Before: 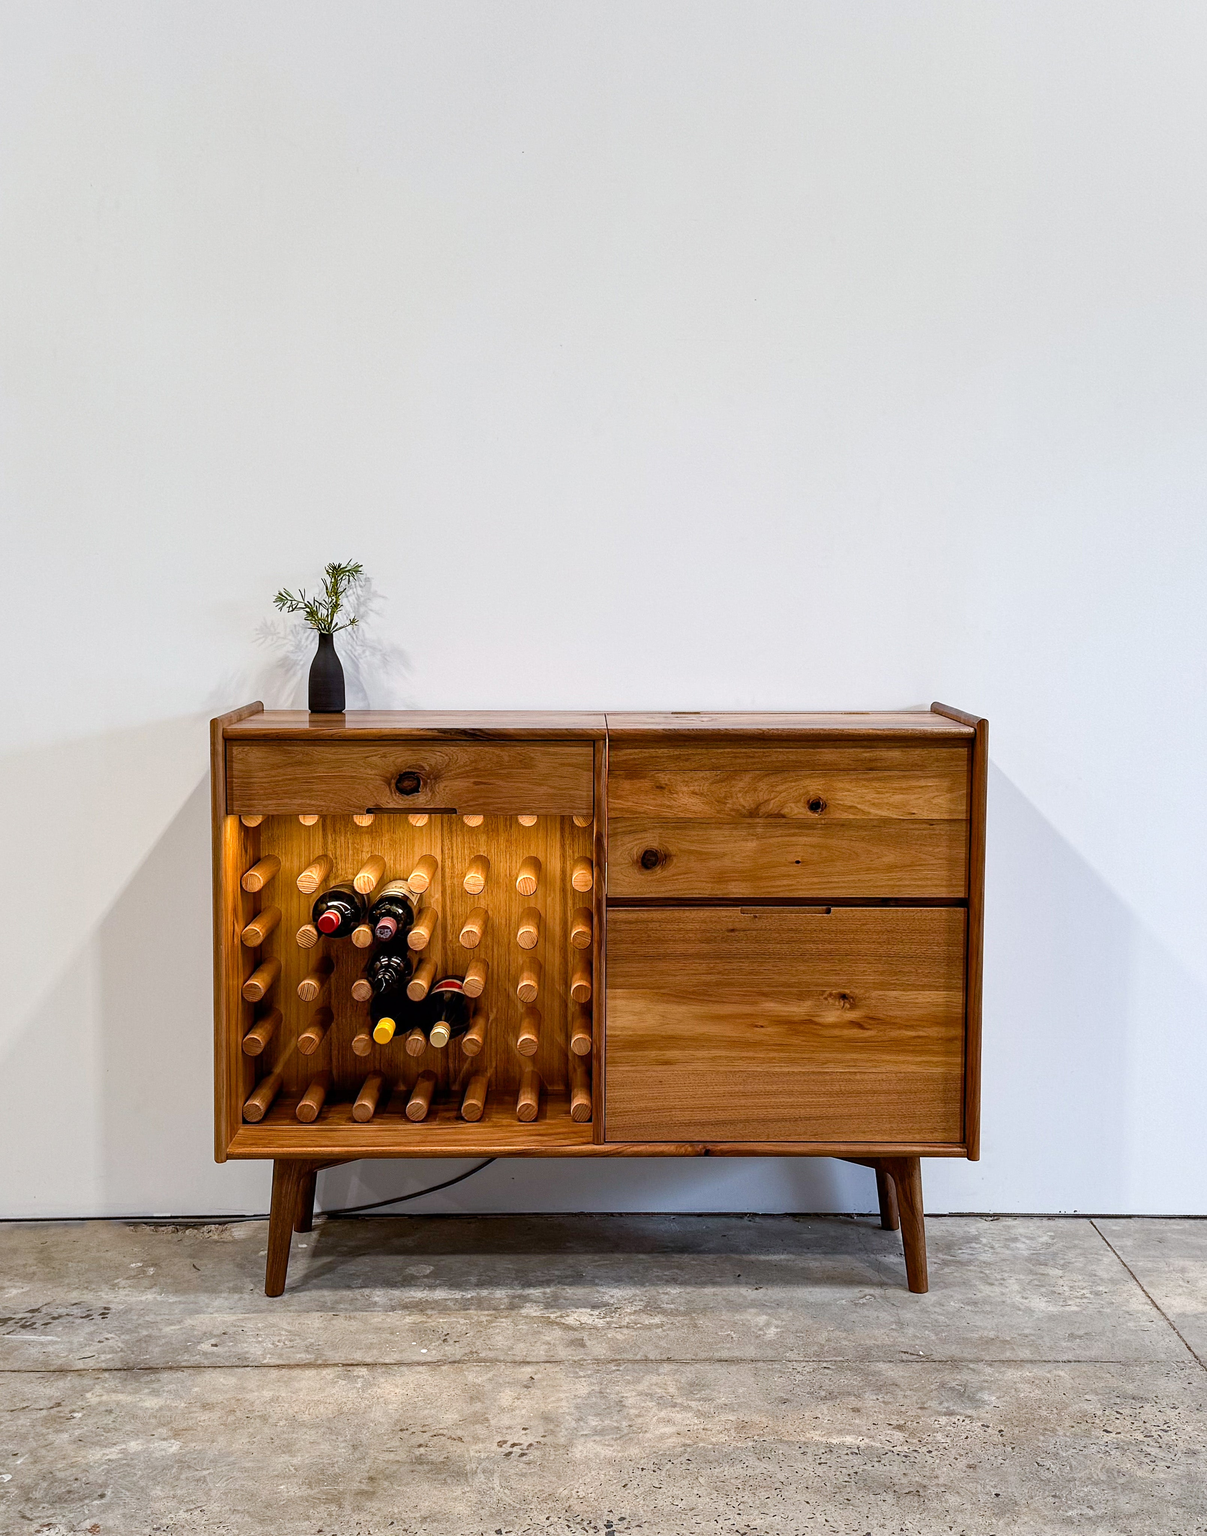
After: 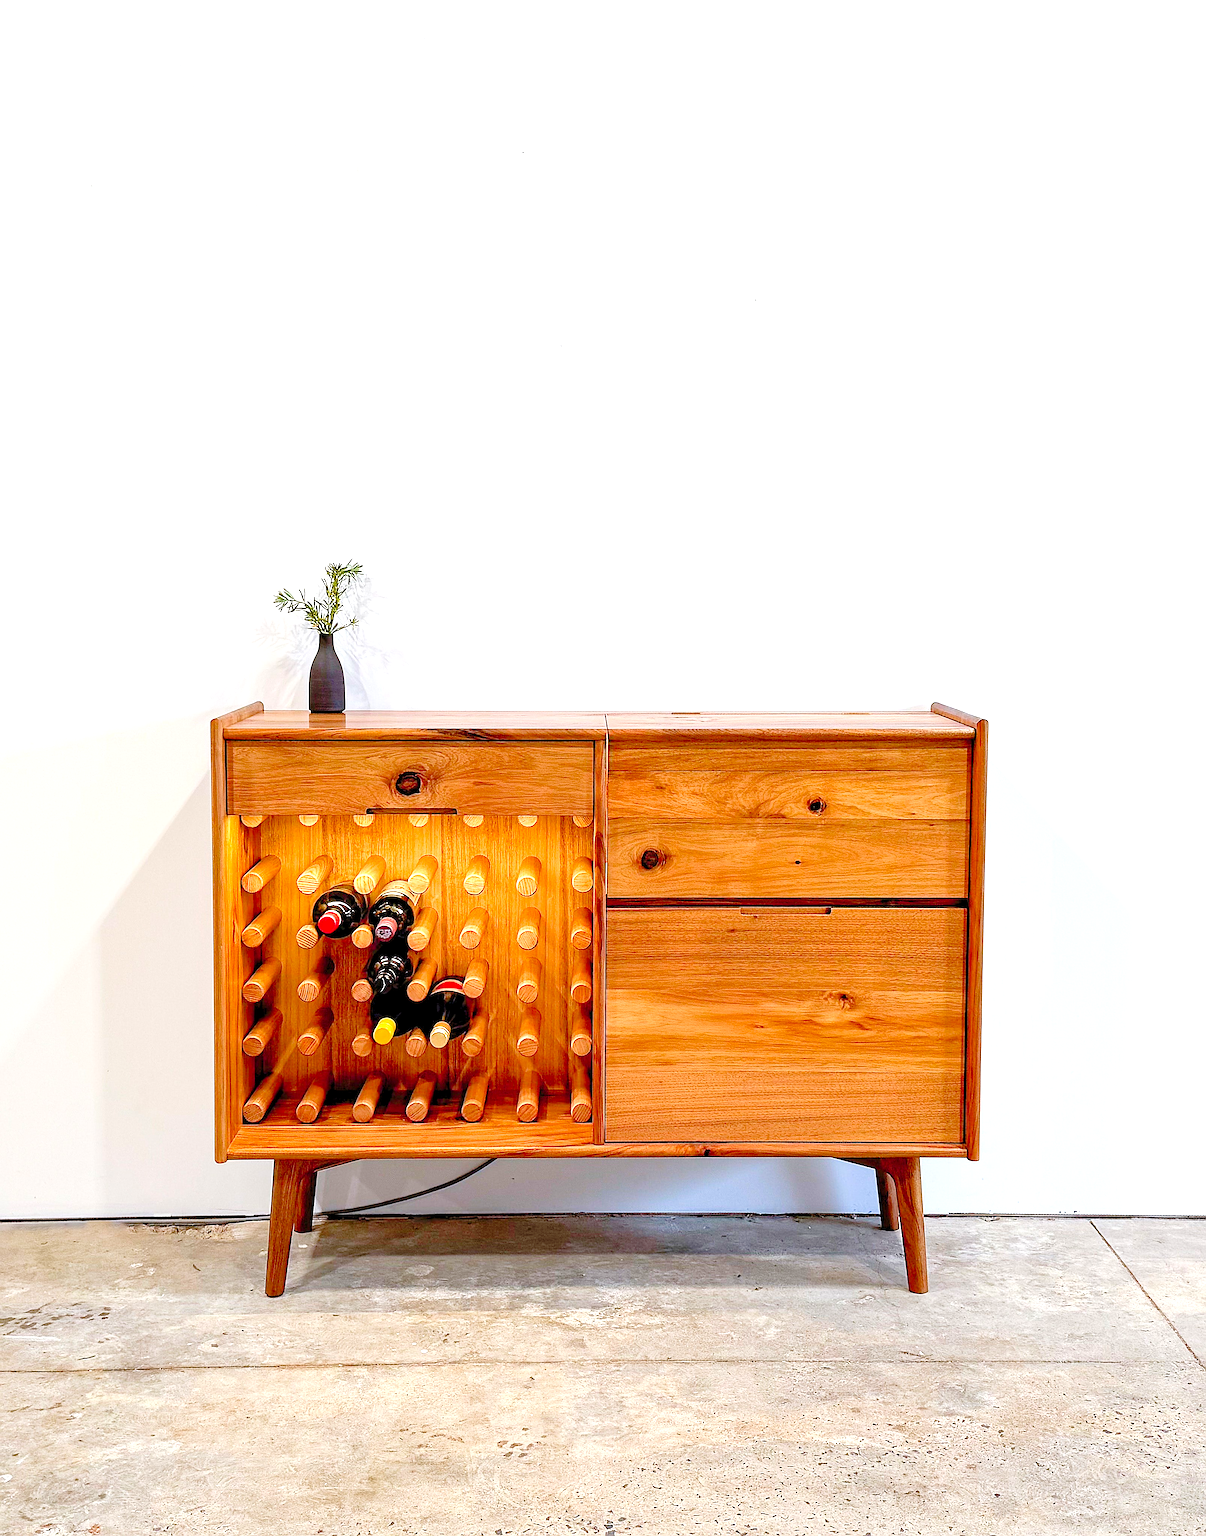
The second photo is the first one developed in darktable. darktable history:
levels: levels [0.008, 0.318, 0.836]
sharpen: radius 1.408, amount 1.247, threshold 0.701
